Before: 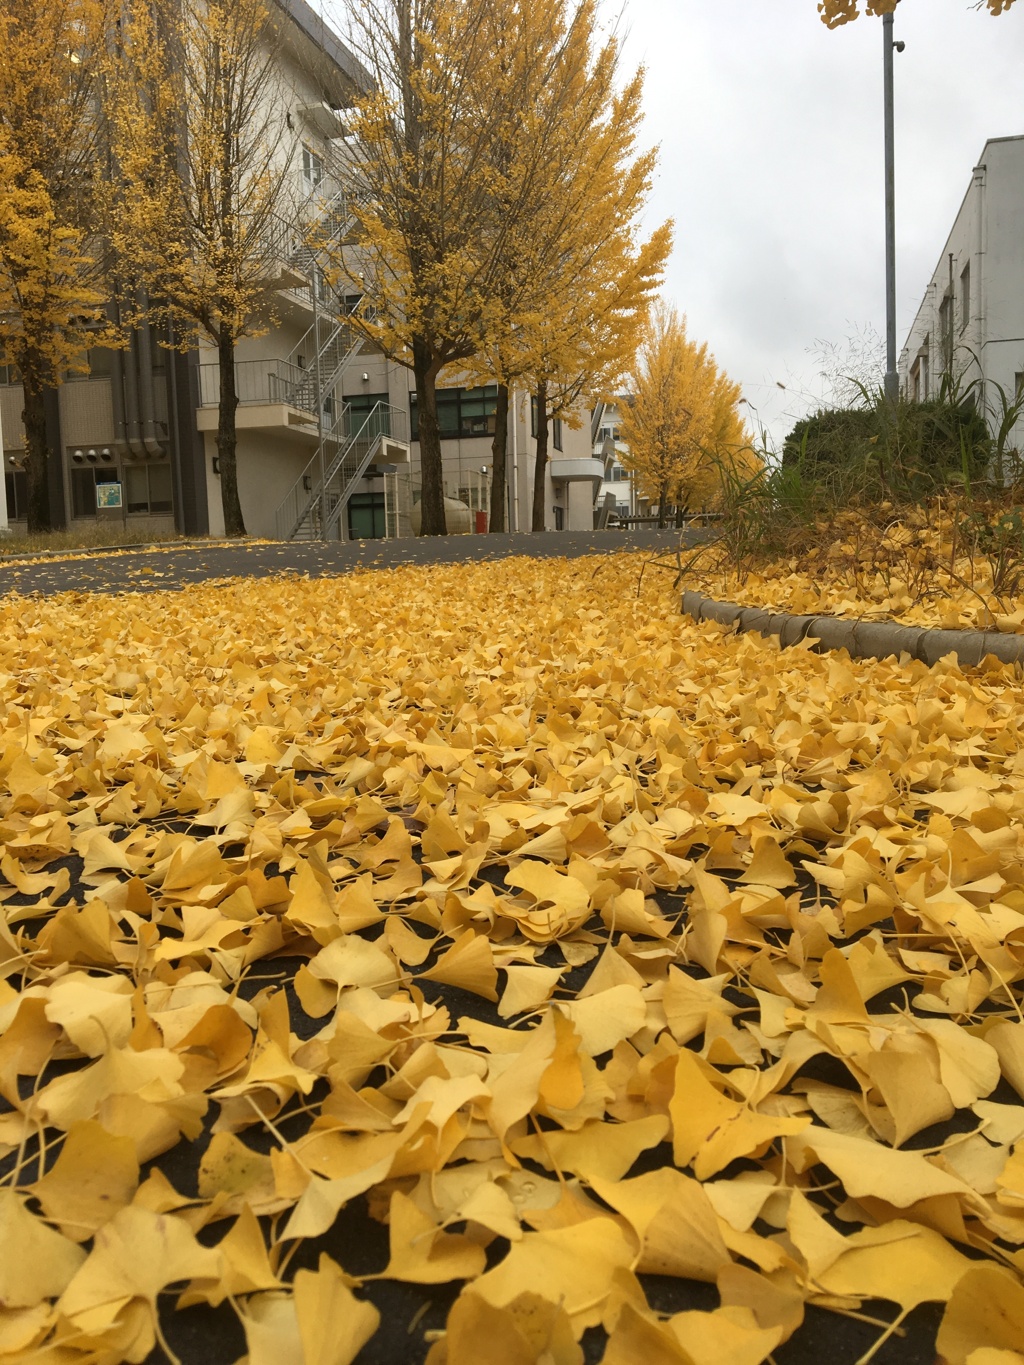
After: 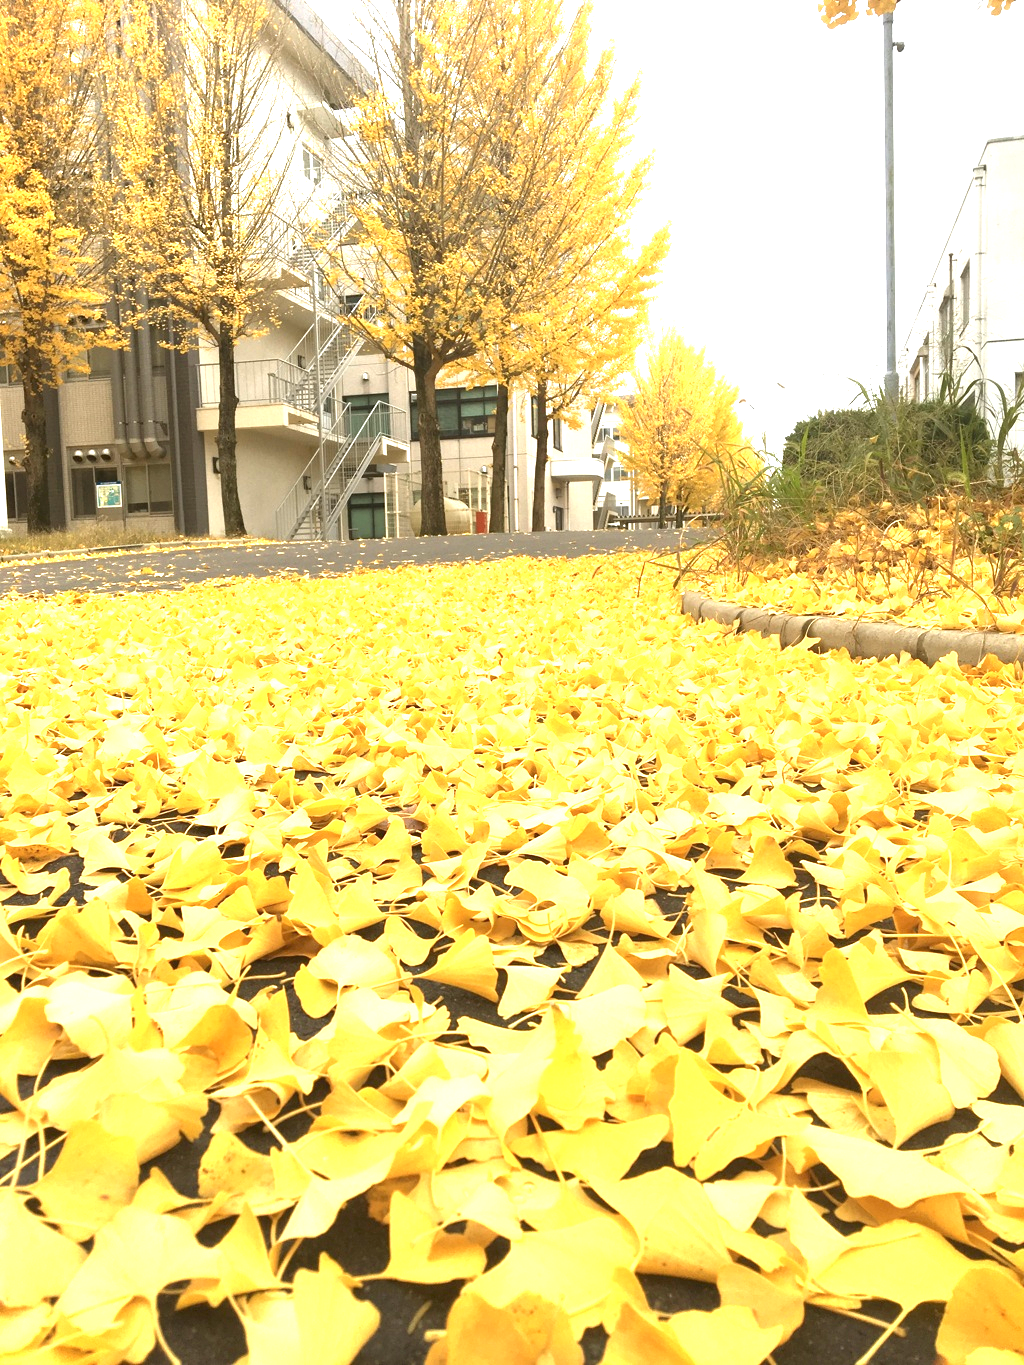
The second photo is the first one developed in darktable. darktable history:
contrast brightness saturation: contrast 0.014, saturation -0.048
exposure: exposure 2.011 EV, compensate highlight preservation false
